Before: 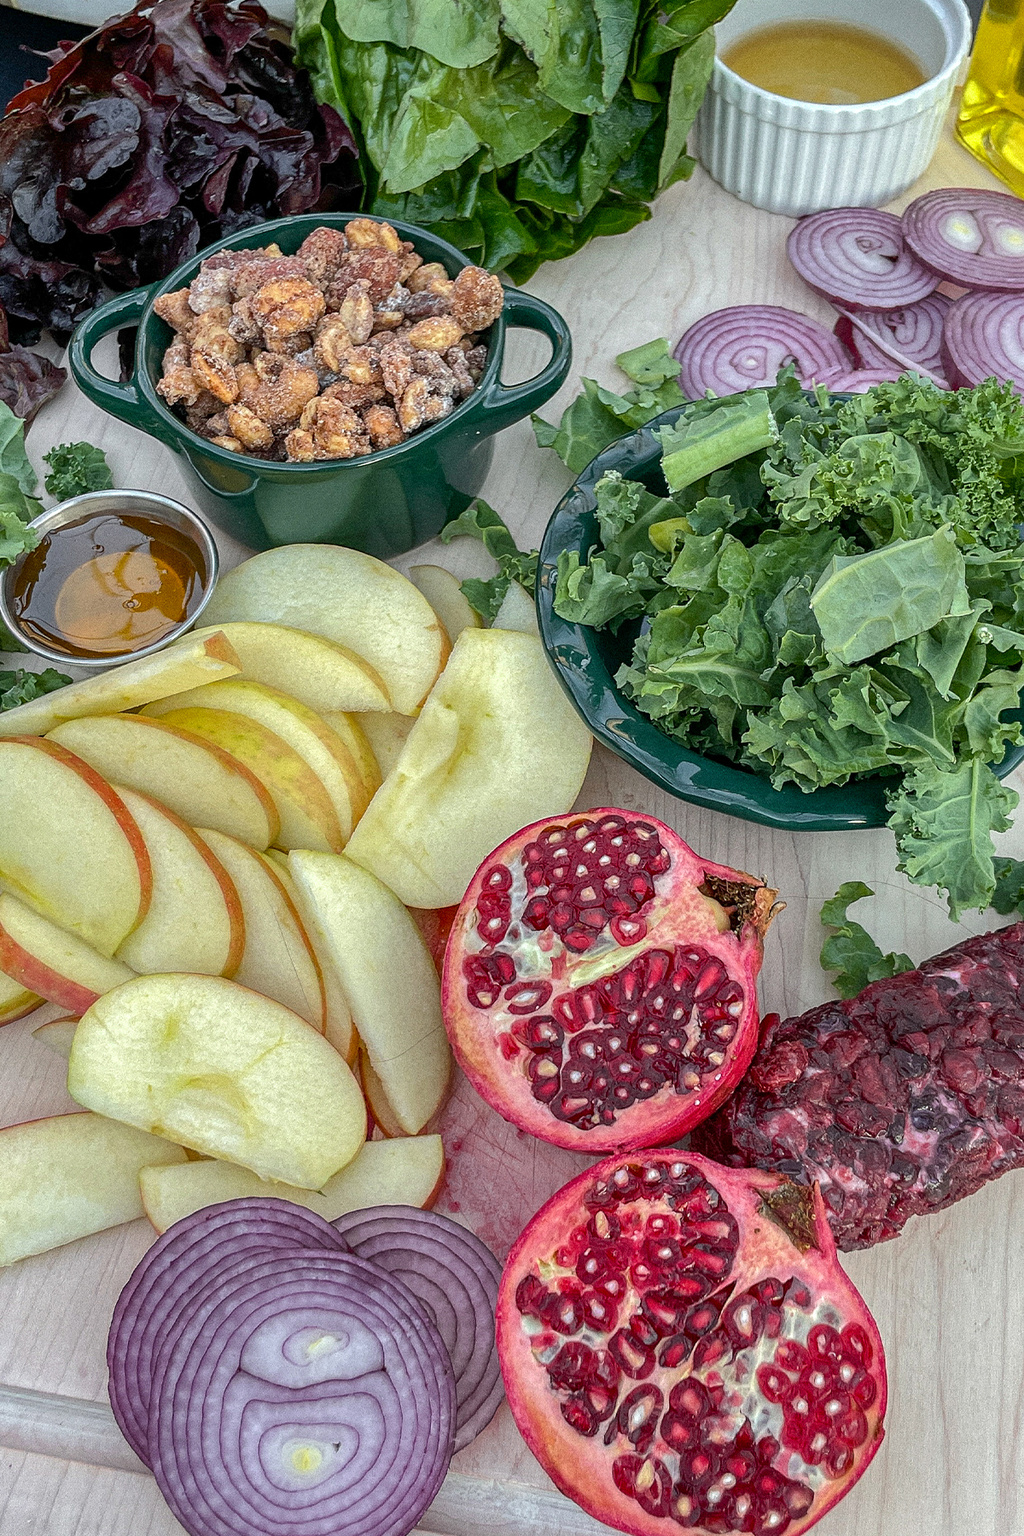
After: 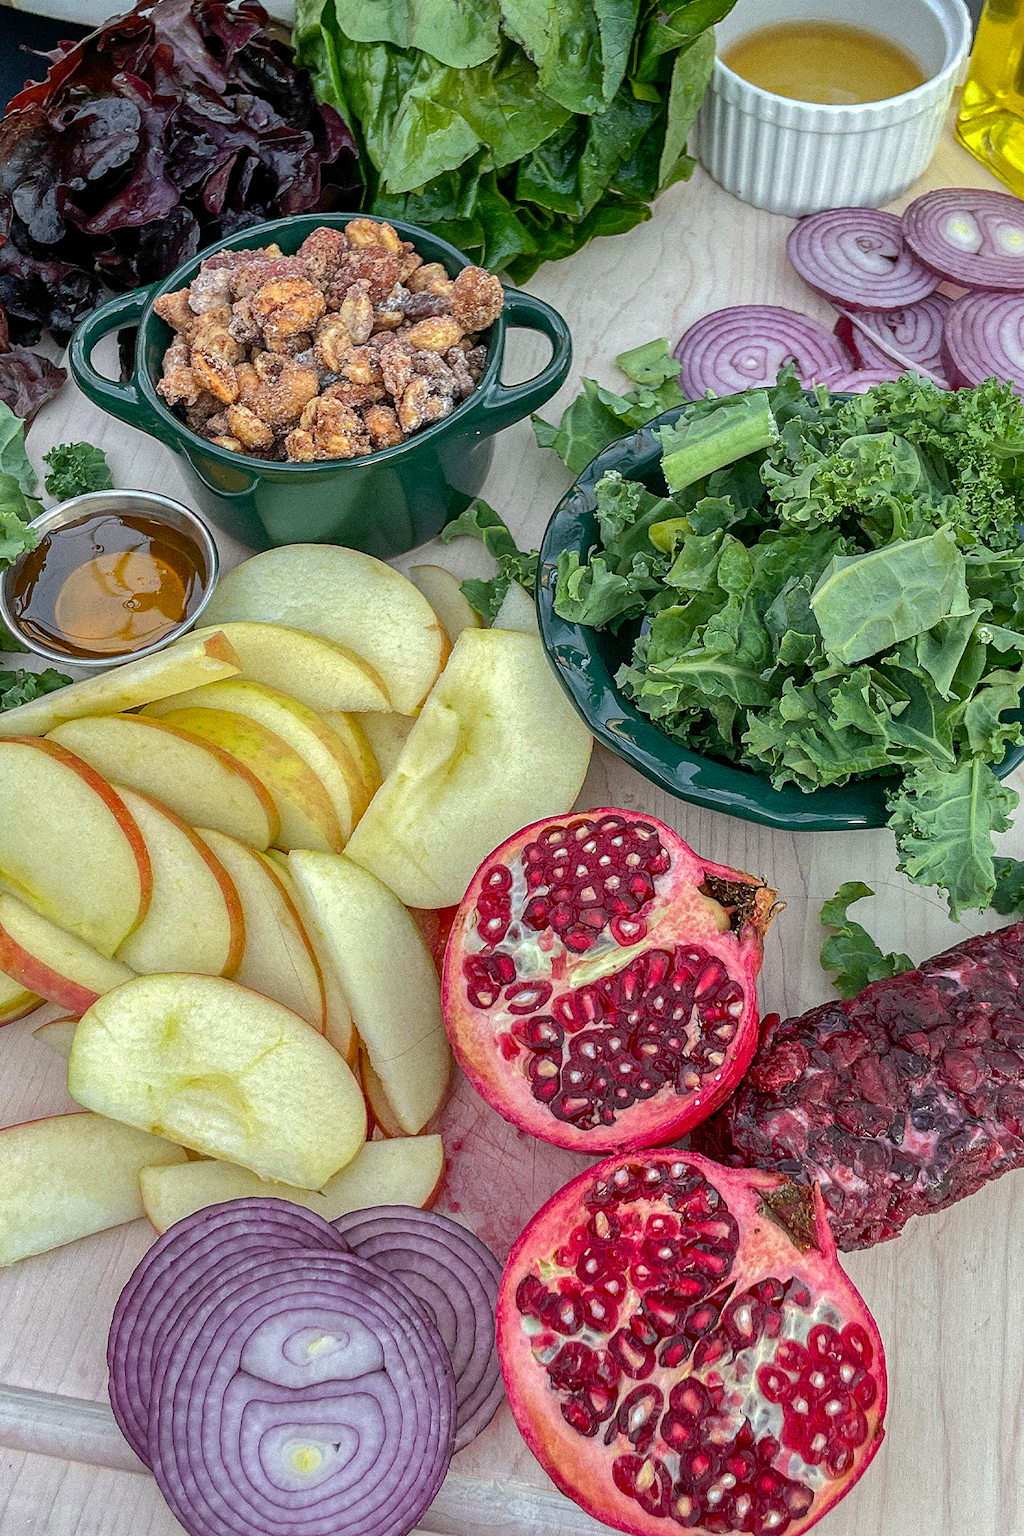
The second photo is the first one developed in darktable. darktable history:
color contrast: green-magenta contrast 1.1, blue-yellow contrast 1.1, unbound 0
